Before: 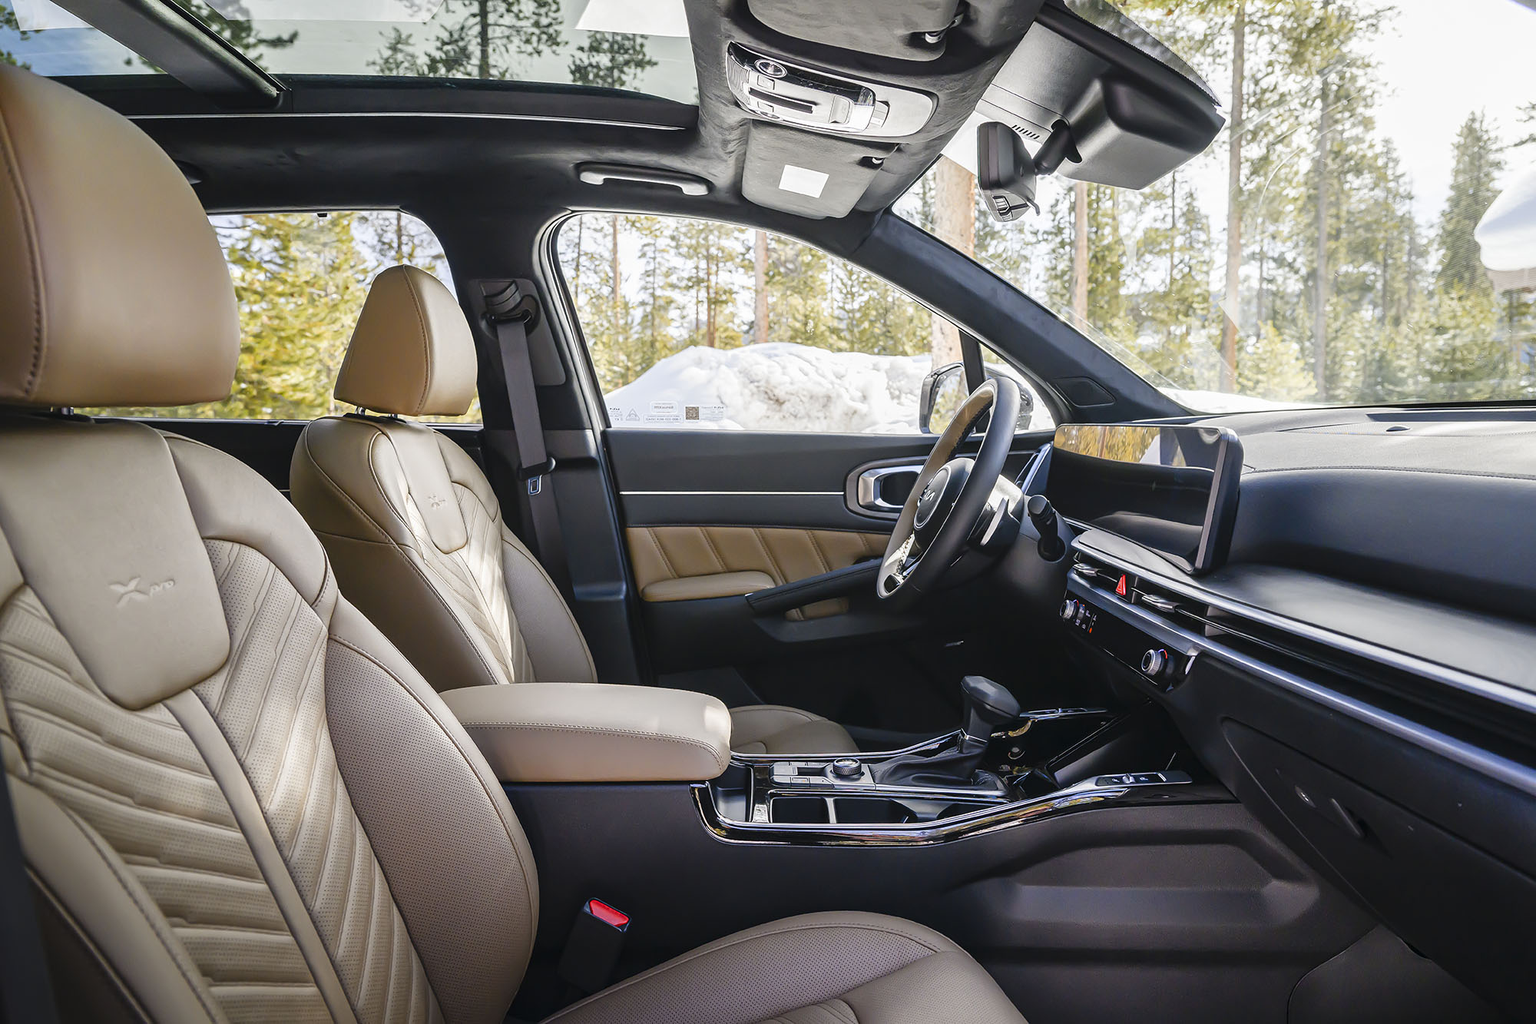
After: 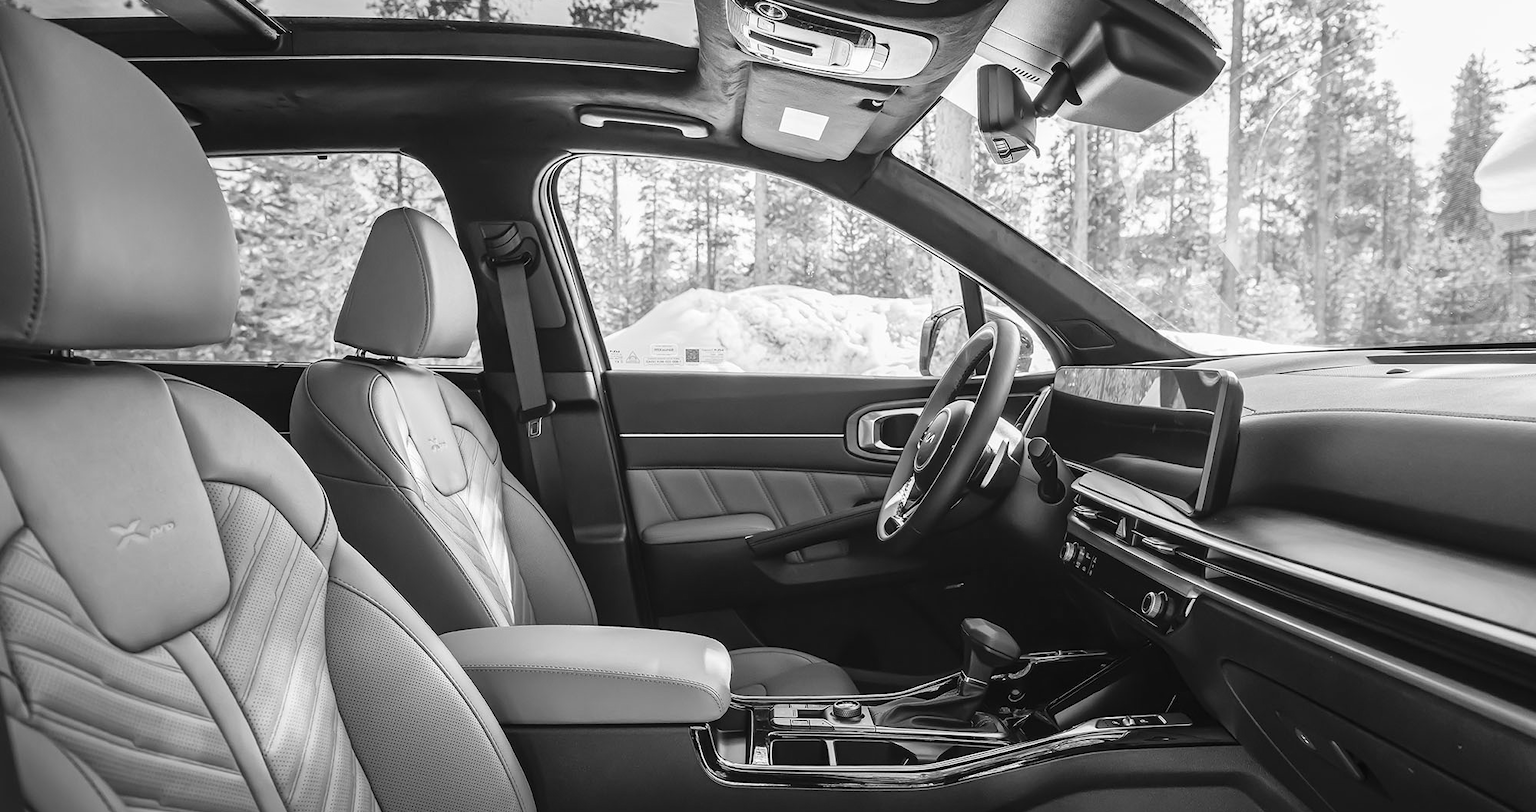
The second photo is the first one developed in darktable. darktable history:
crop and rotate: top 5.667%, bottom 14.937%
monochrome: on, module defaults
